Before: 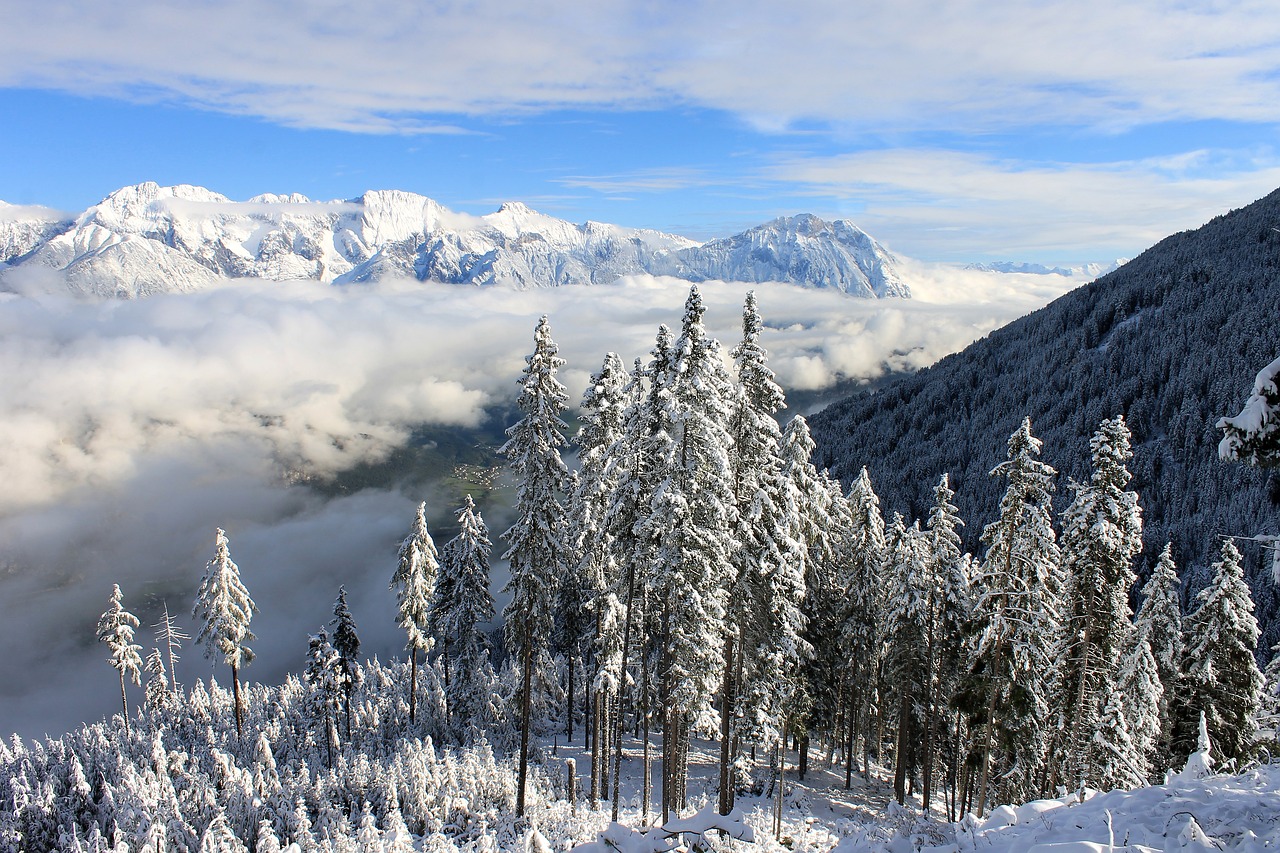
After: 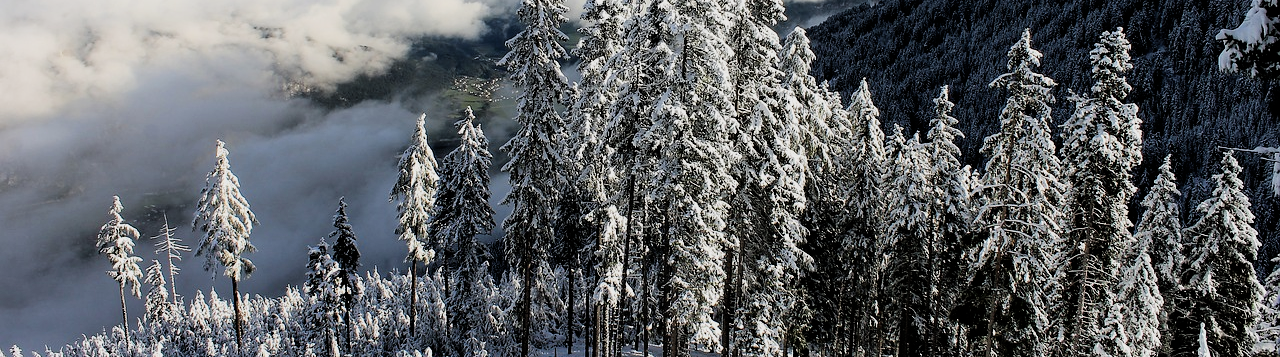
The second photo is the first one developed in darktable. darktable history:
crop: top 45.551%, bottom 12.262%
filmic rgb: black relative exposure -5 EV, white relative exposure 3.5 EV, hardness 3.19, contrast 1.3, highlights saturation mix -50%
